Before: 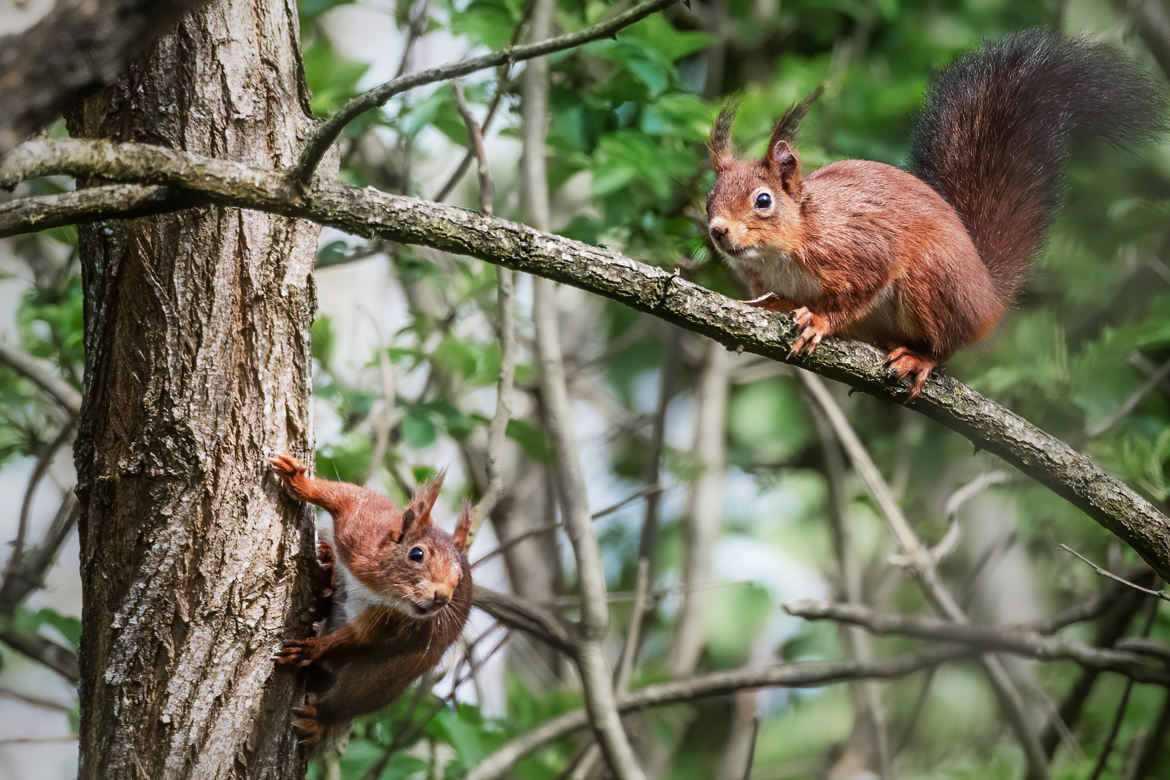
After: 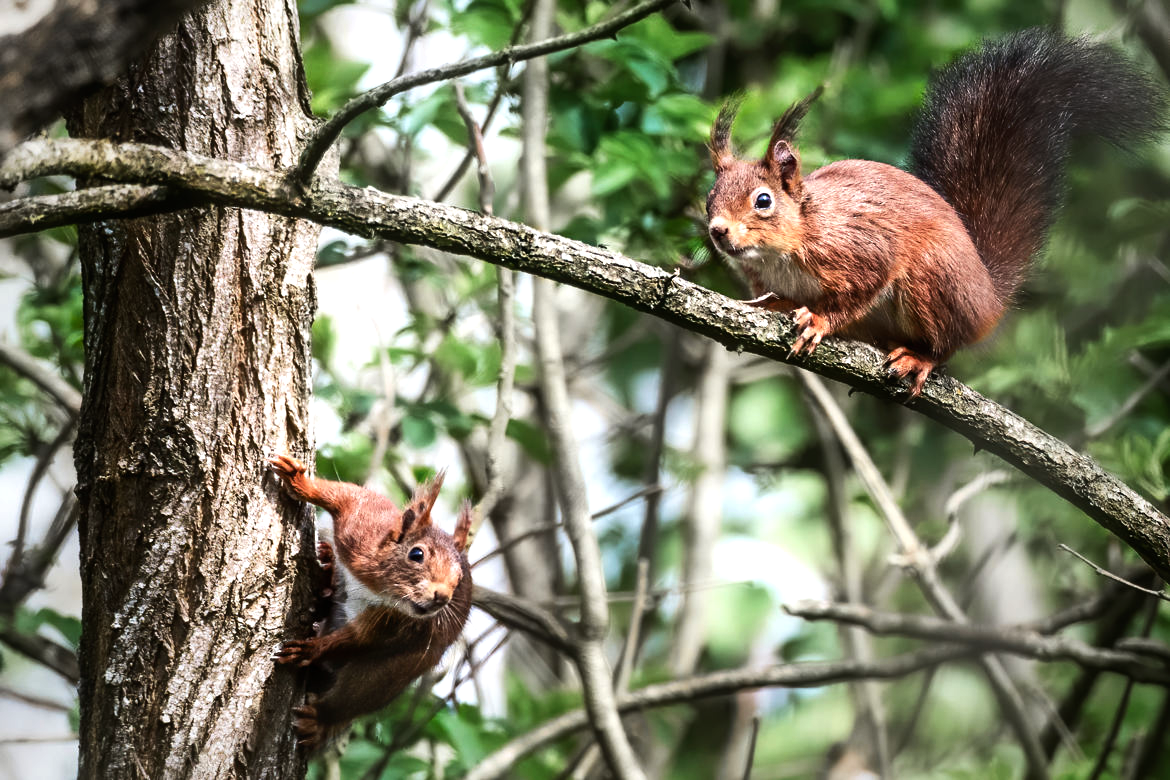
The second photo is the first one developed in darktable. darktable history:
tone equalizer: -8 EV -0.715 EV, -7 EV -0.701 EV, -6 EV -0.595 EV, -5 EV -0.39 EV, -3 EV 0.394 EV, -2 EV 0.6 EV, -1 EV 0.684 EV, +0 EV 0.728 EV, edges refinement/feathering 500, mask exposure compensation -1.57 EV, preserve details no
